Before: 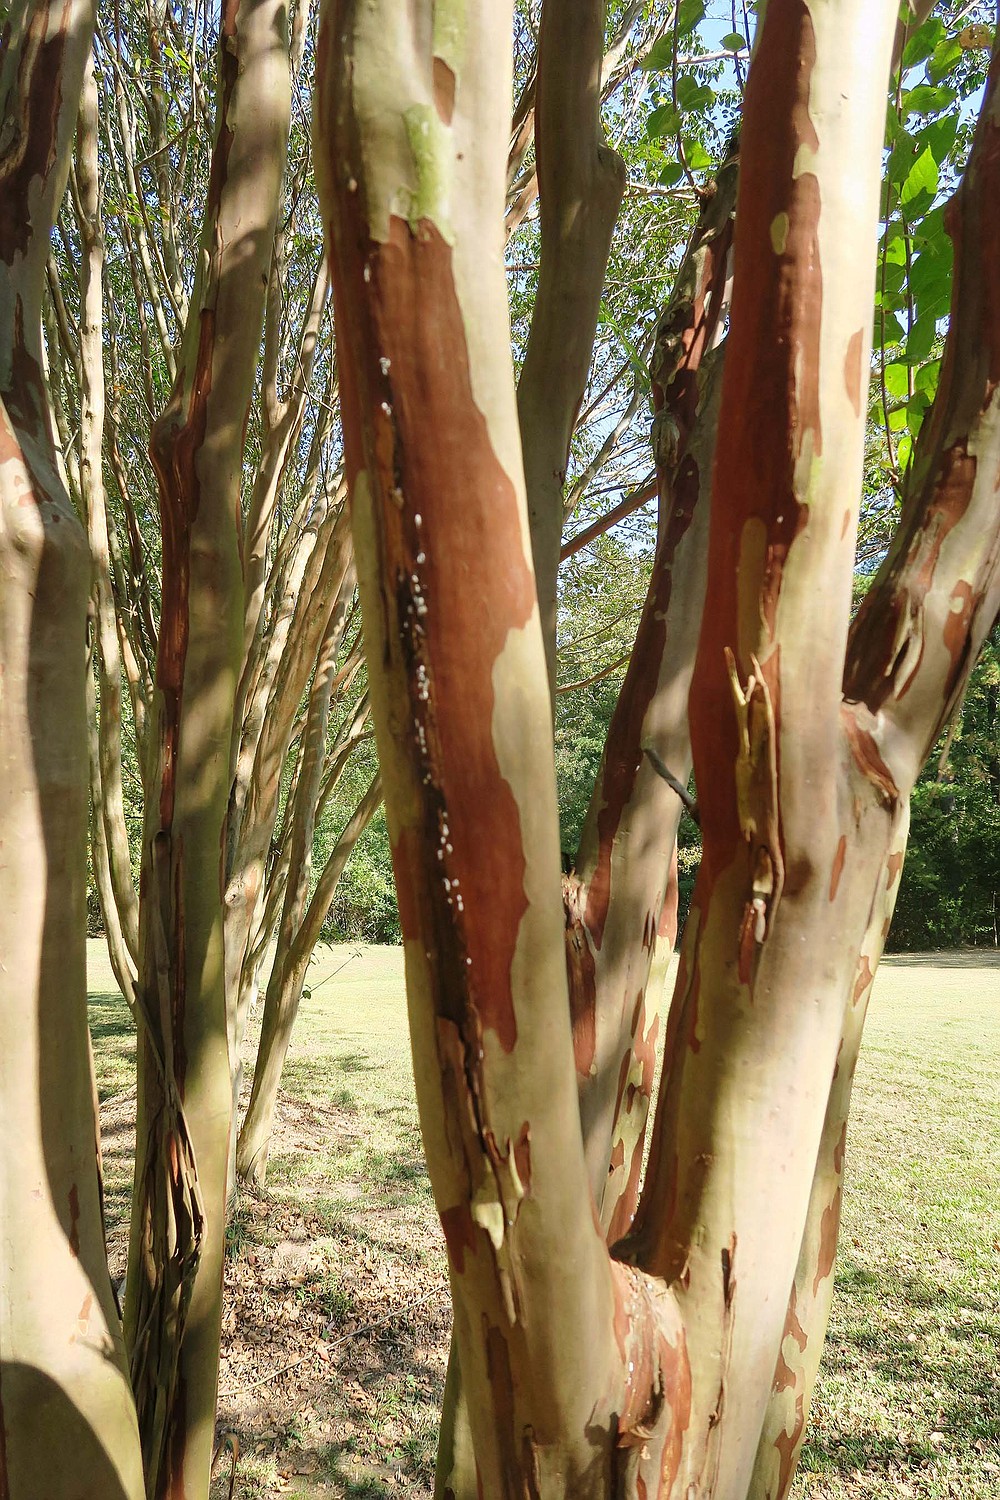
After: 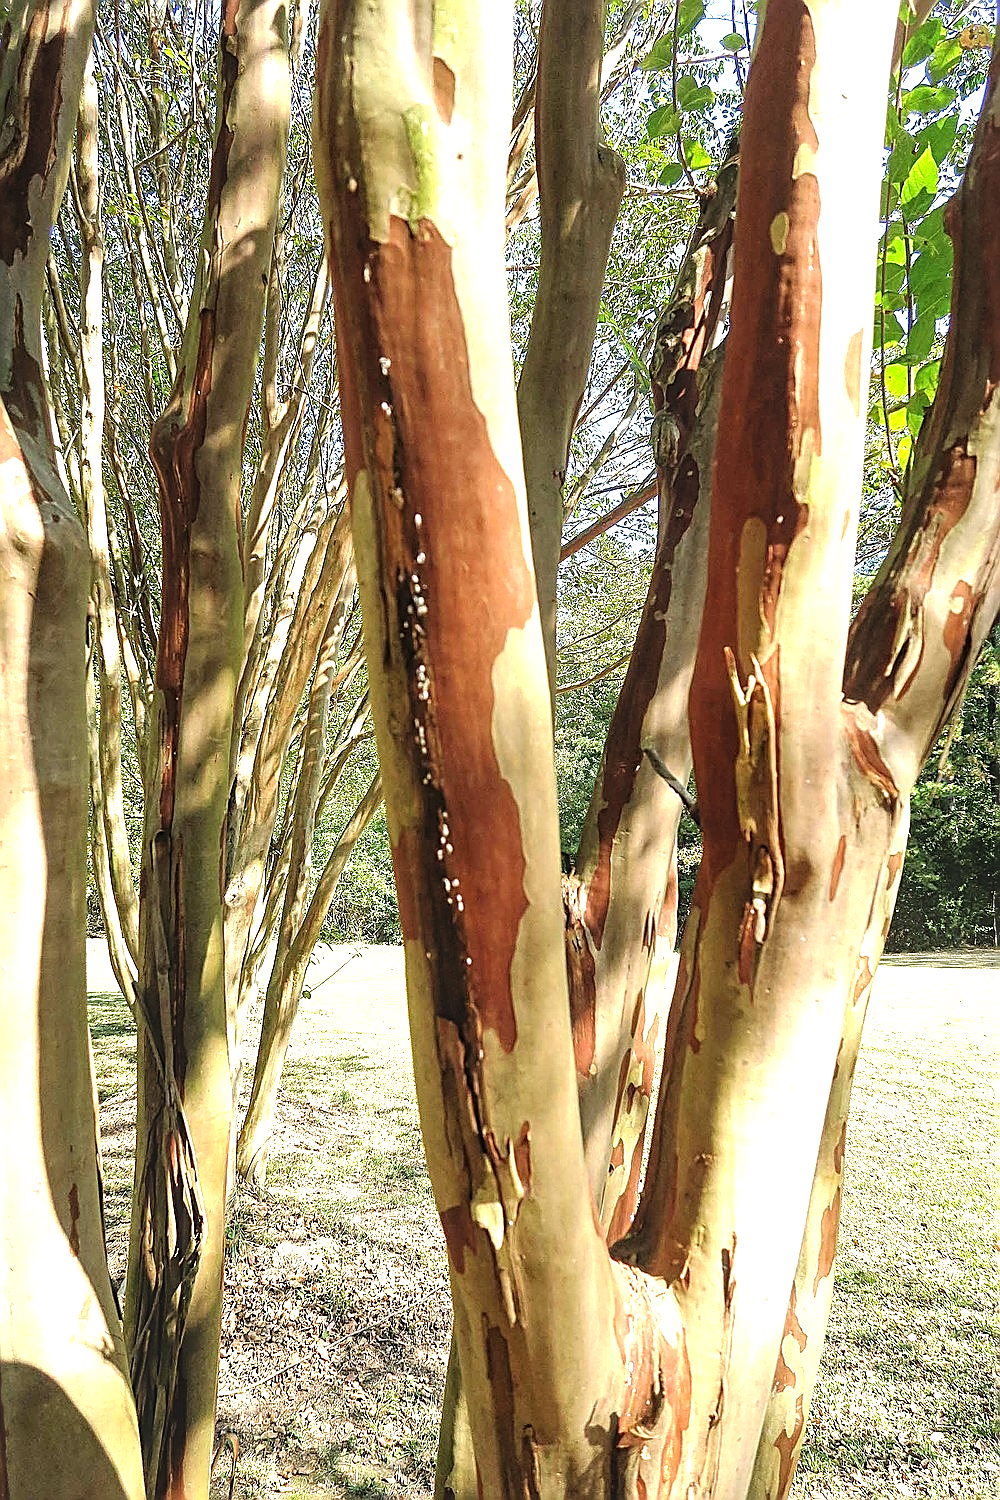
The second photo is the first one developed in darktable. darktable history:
tone equalizer: -8 EV -1.09 EV, -7 EV -1.03 EV, -6 EV -0.858 EV, -5 EV -0.538 EV, -3 EV 0.582 EV, -2 EV 0.873 EV, -1 EV 0.987 EV, +0 EV 1.08 EV
sharpen: amount 0.899
local contrast: detail 113%
